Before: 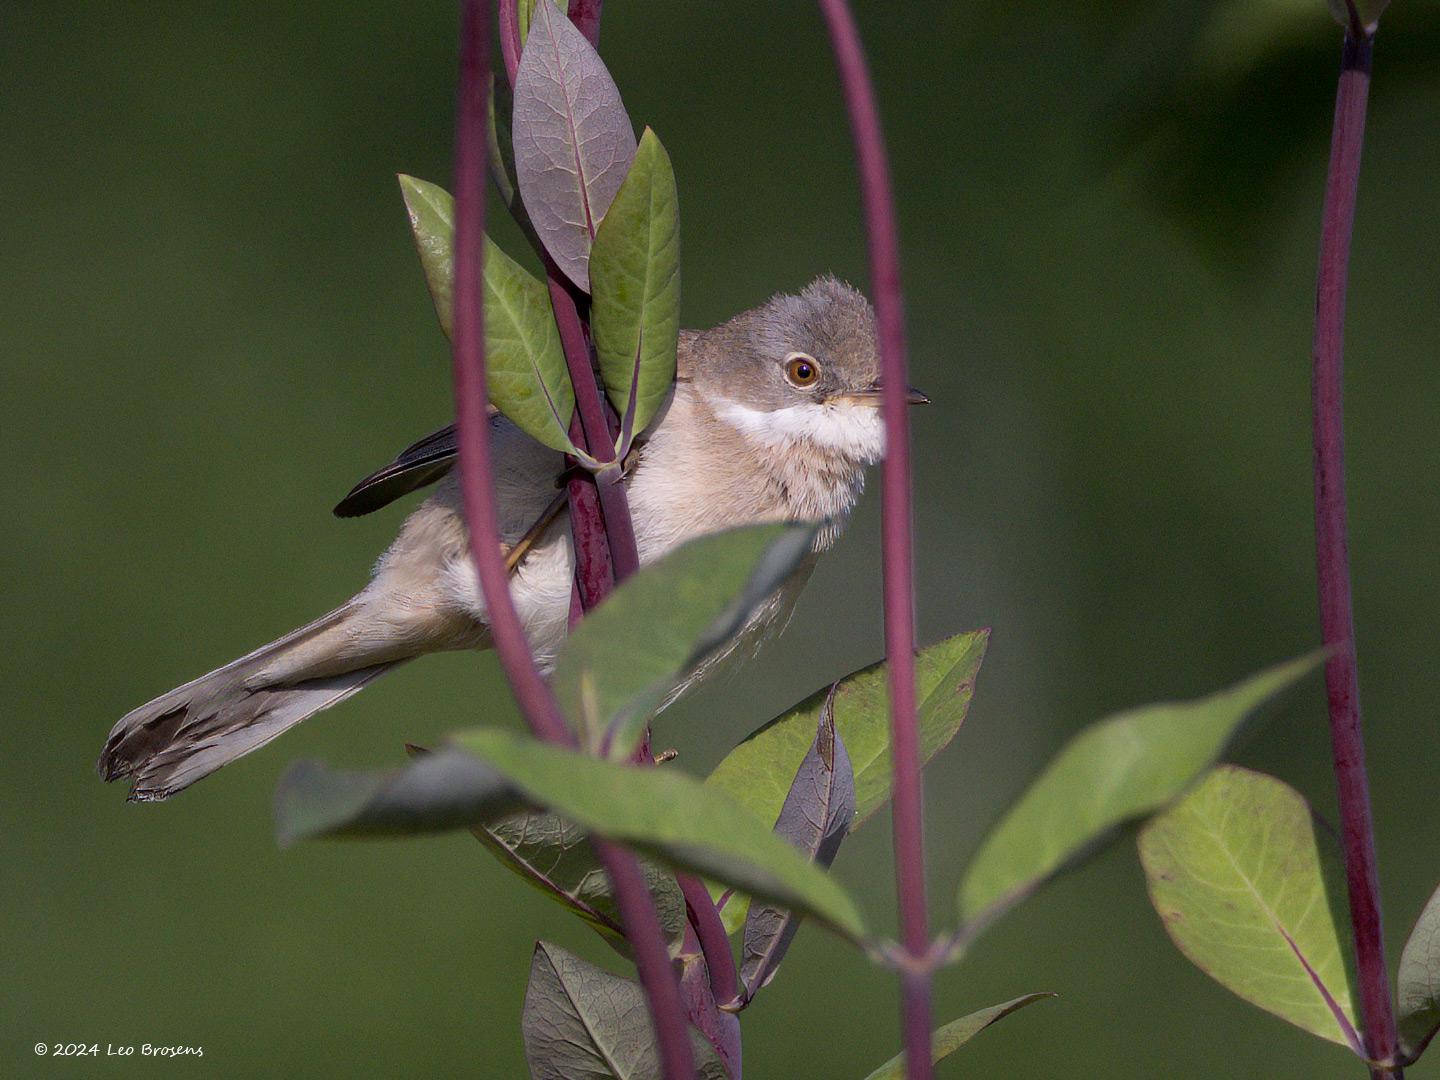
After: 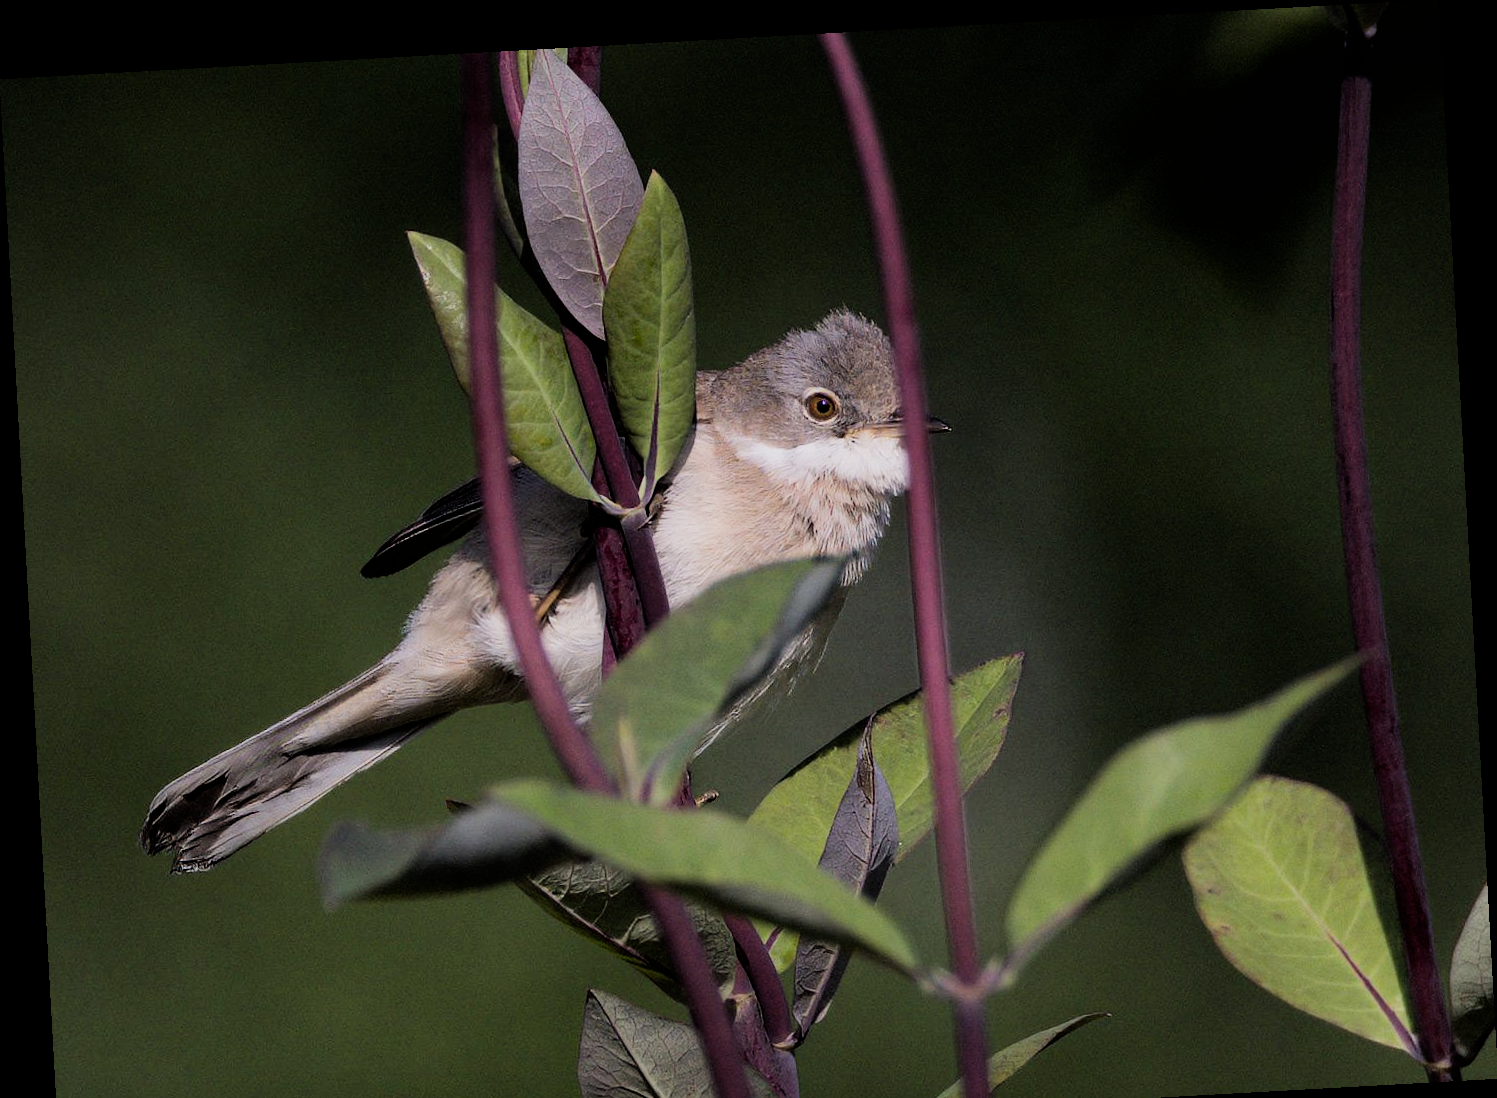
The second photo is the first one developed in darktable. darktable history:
crop and rotate: top 0%, bottom 5.097%
filmic rgb: black relative exposure -5 EV, hardness 2.88, contrast 1.4, highlights saturation mix -30%
rotate and perspective: rotation -3.18°, automatic cropping off
